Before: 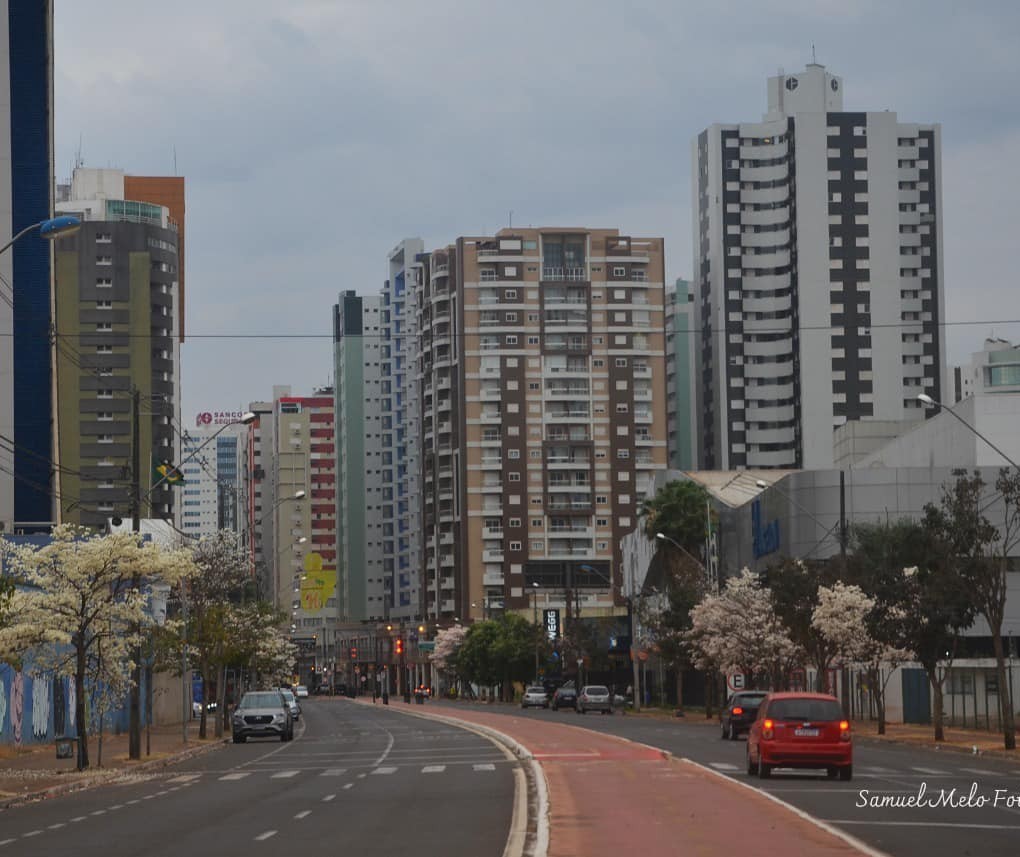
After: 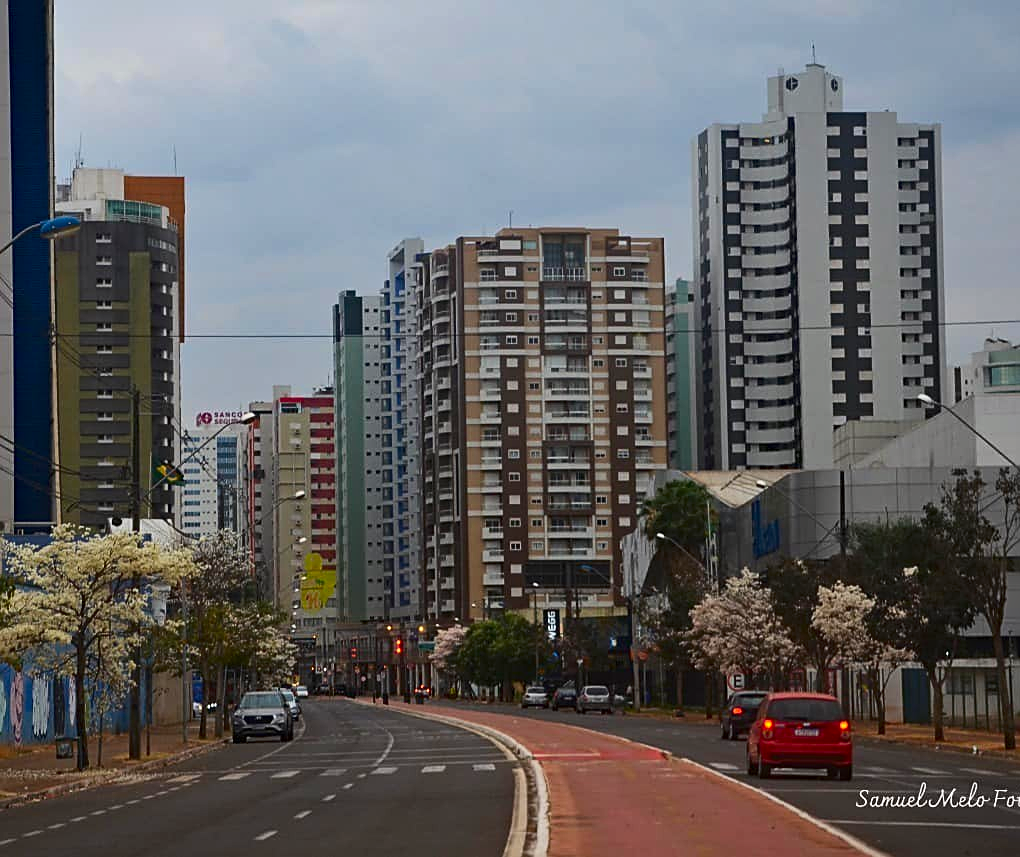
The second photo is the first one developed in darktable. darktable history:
sharpen: on, module defaults
haze removal: compatibility mode true, adaptive false
contrast brightness saturation: contrast 0.18, saturation 0.3
